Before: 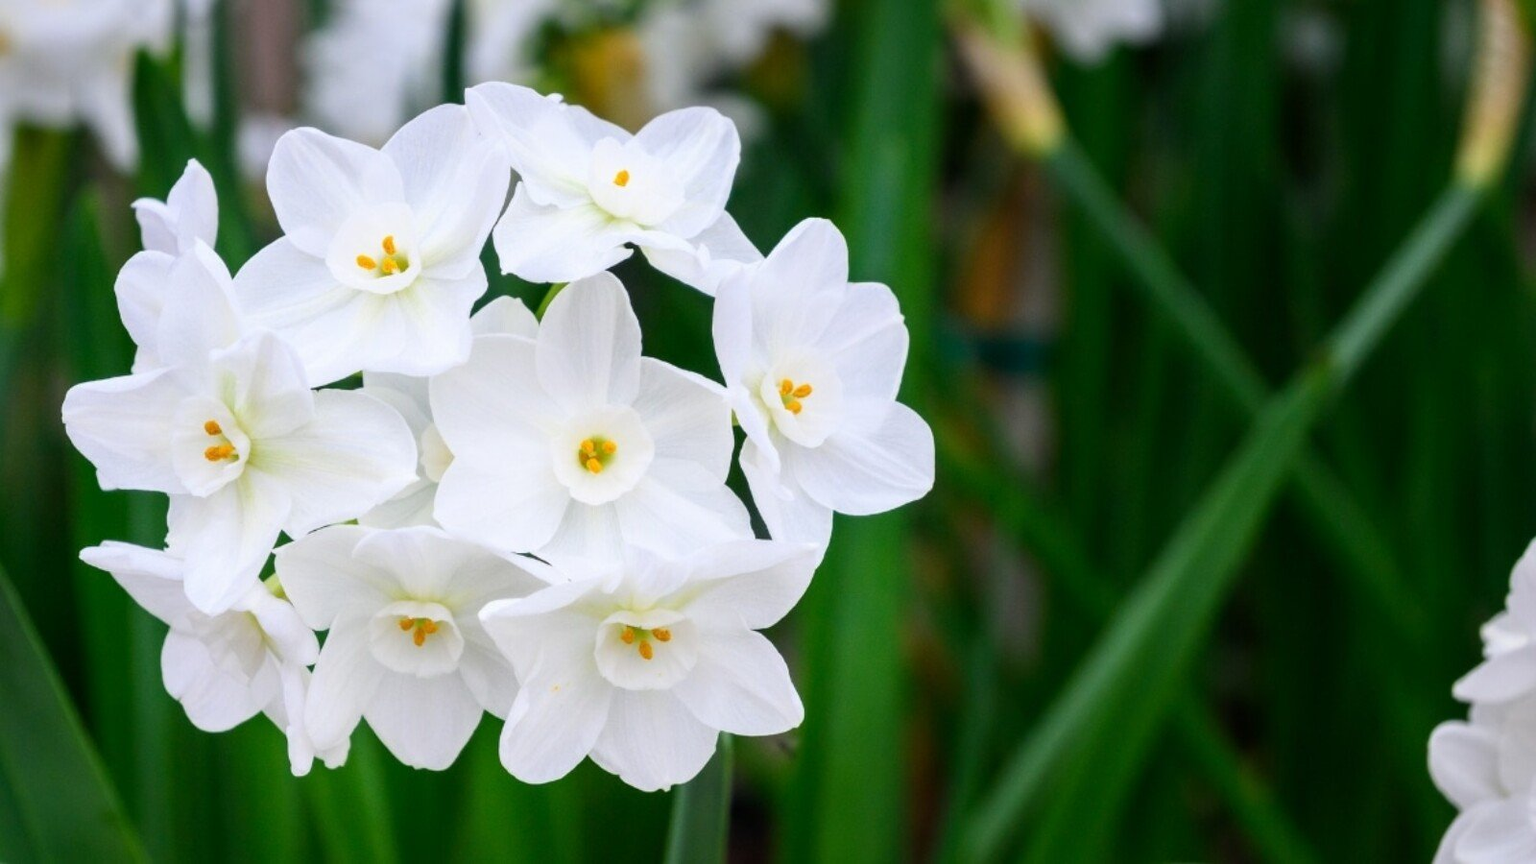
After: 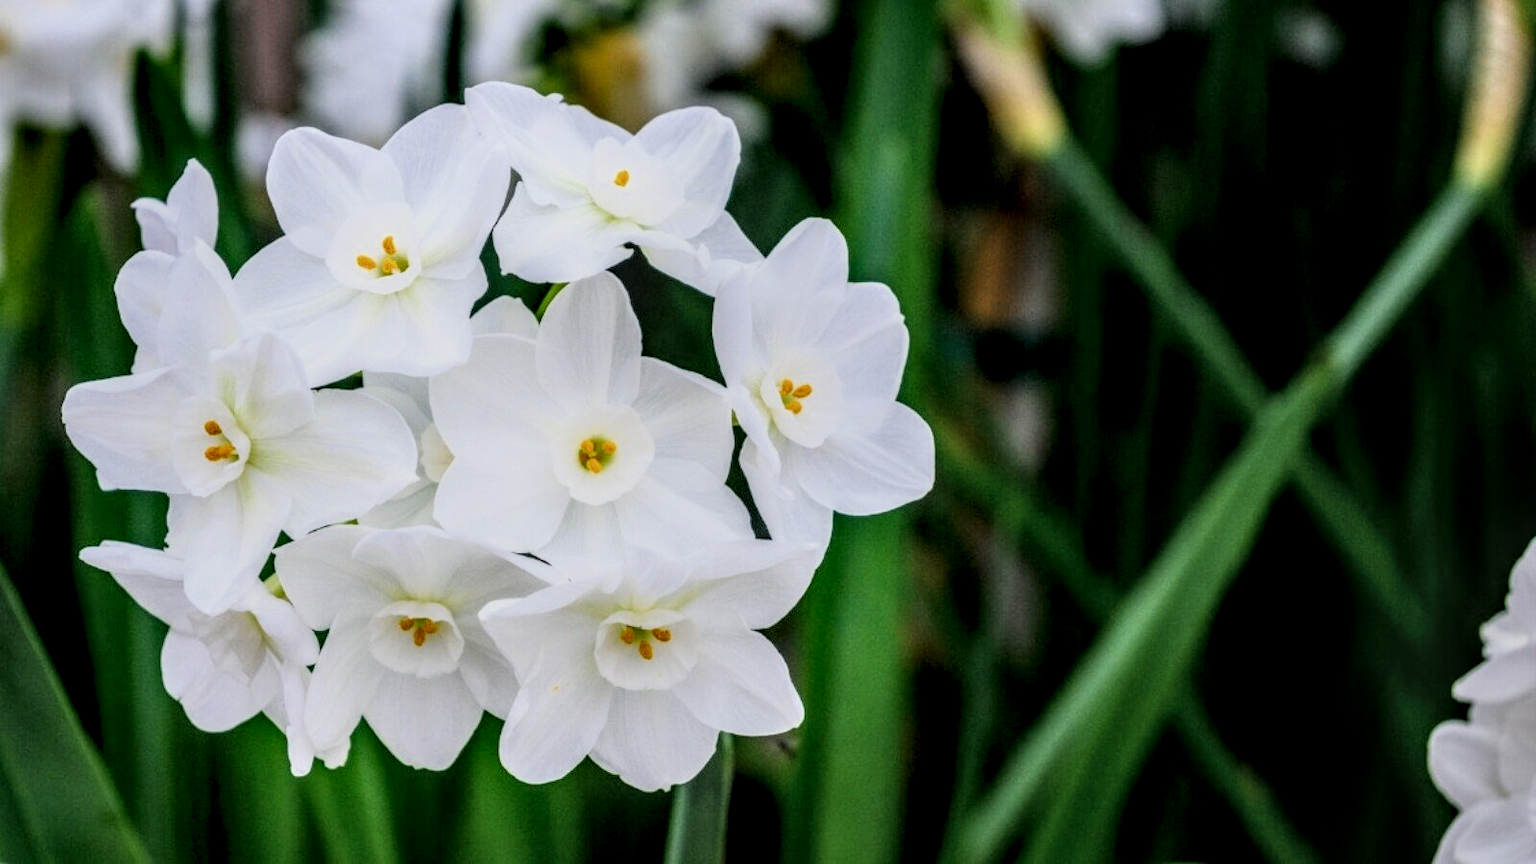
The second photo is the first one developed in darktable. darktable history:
filmic rgb: black relative exposure -7.75 EV, white relative exposure 4.4 EV, threshold 3 EV, hardness 3.76, latitude 50%, contrast 1.1, color science v5 (2021), contrast in shadows safe, contrast in highlights safe, enable highlight reconstruction true
local contrast: highlights 12%, shadows 38%, detail 183%, midtone range 0.471
